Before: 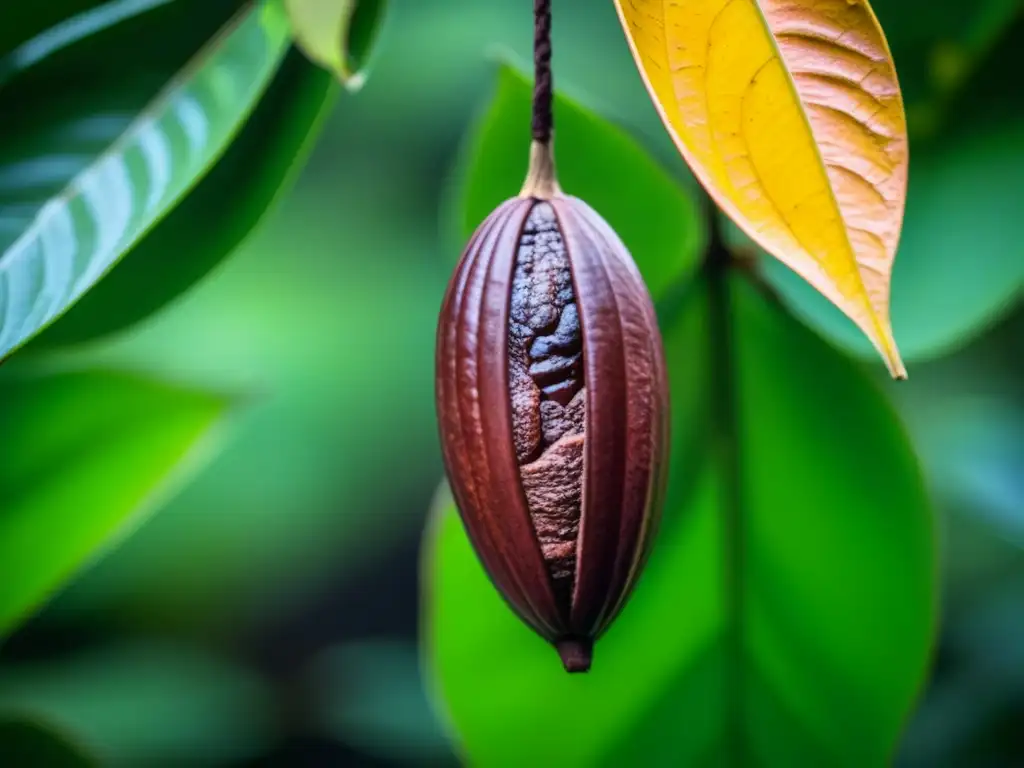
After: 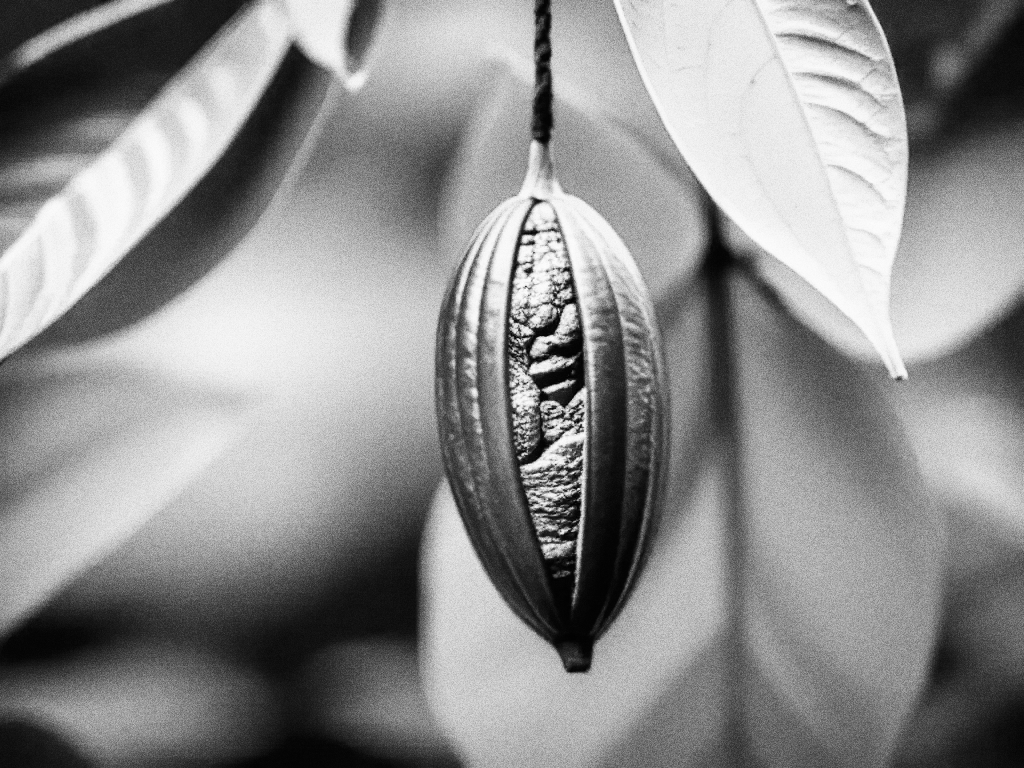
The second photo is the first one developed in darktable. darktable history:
base curve: curves: ch0 [(0, 0) (0.007, 0.004) (0.027, 0.03) (0.046, 0.07) (0.207, 0.54) (0.442, 0.872) (0.673, 0.972) (1, 1)], preserve colors none
exposure: exposure -0.116 EV, compensate exposure bias true, compensate highlight preservation false
grain: strength 49.07%
monochrome: on, module defaults
